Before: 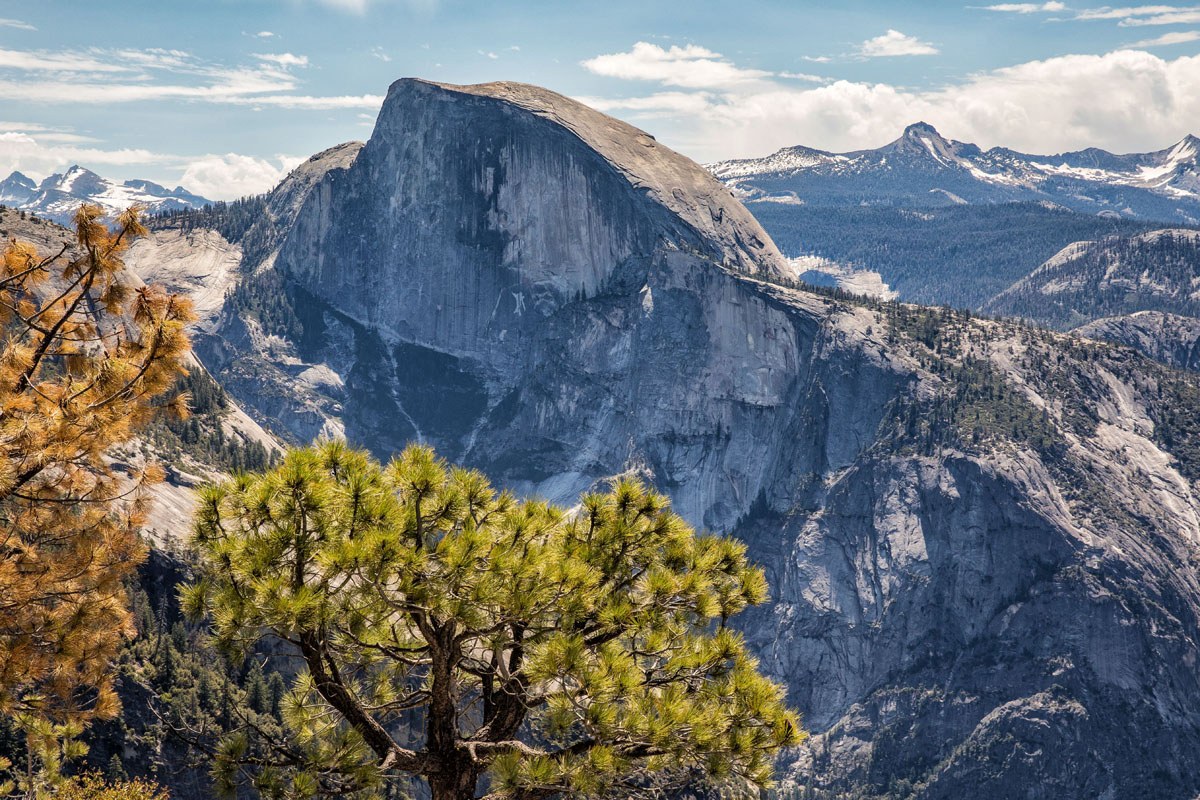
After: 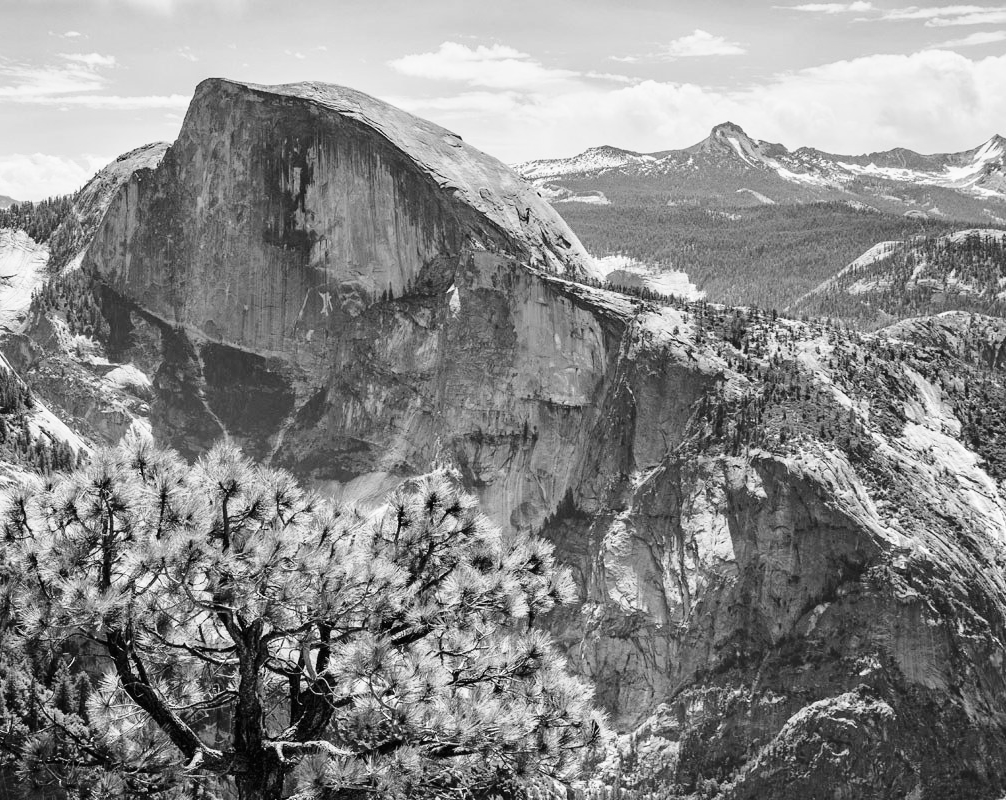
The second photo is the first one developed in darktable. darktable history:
crop: left 16.145%
tone equalizer: on, module defaults
monochrome: on, module defaults
base curve: curves: ch0 [(0, 0) (0.028, 0.03) (0.121, 0.232) (0.46, 0.748) (0.859, 0.968) (1, 1)], preserve colors none
color correction: highlights a* 9.03, highlights b* 8.71, shadows a* 40, shadows b* 40, saturation 0.8
color balance: mode lift, gamma, gain (sRGB), lift [0.997, 0.979, 1.021, 1.011], gamma [1, 1.084, 0.916, 0.998], gain [1, 0.87, 1.13, 1.101], contrast 4.55%, contrast fulcrum 38.24%, output saturation 104.09%
graduated density: on, module defaults
